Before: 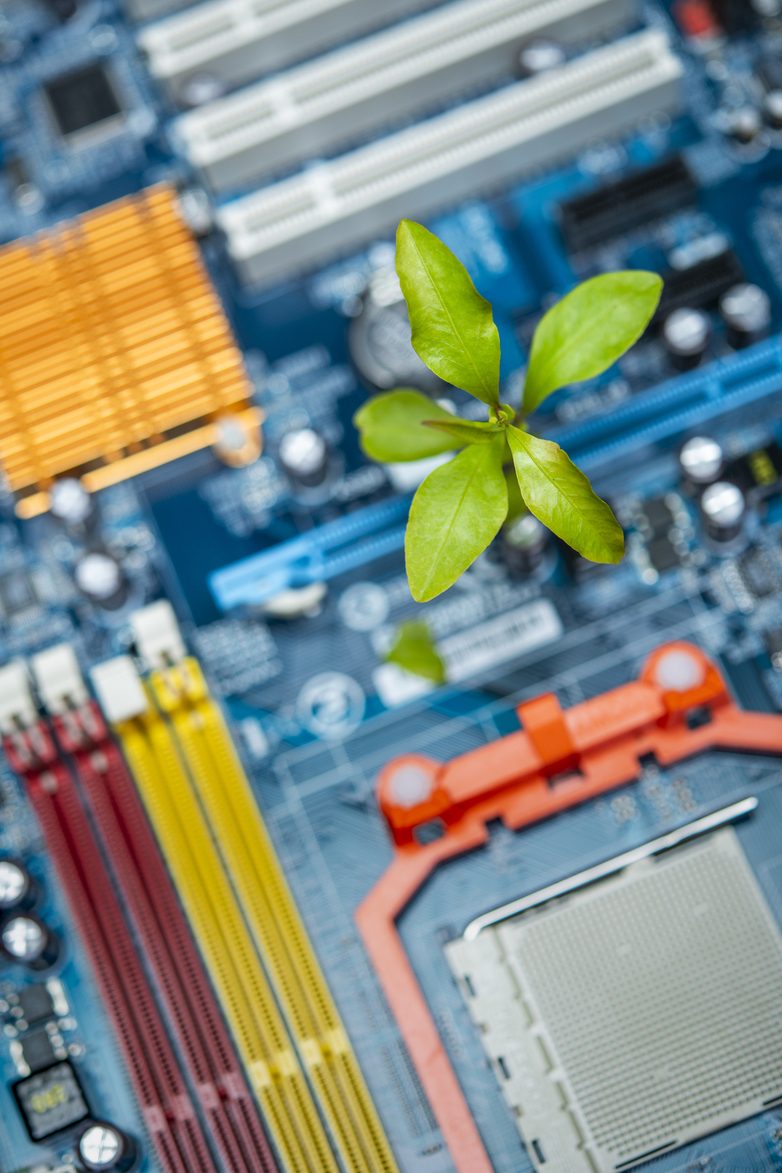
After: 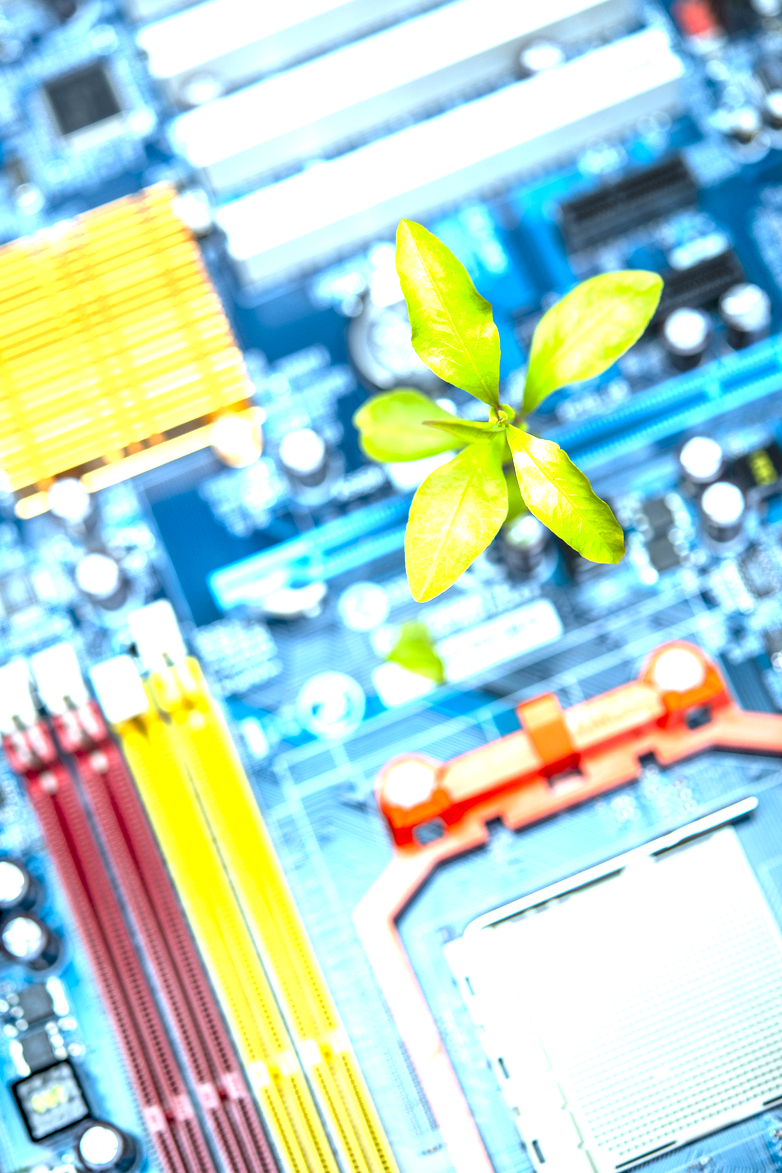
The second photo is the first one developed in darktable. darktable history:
exposure: black level correction 0.001, exposure 1.719 EV, compensate exposure bias true, compensate highlight preservation false
white balance: red 0.925, blue 1.046
